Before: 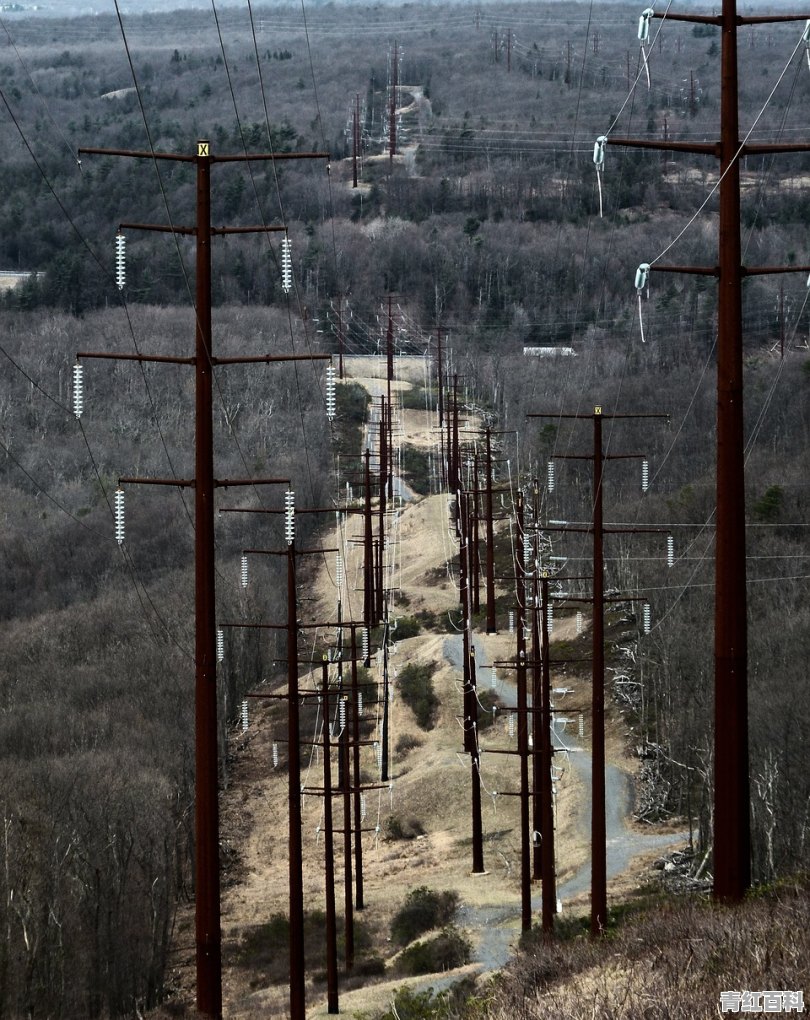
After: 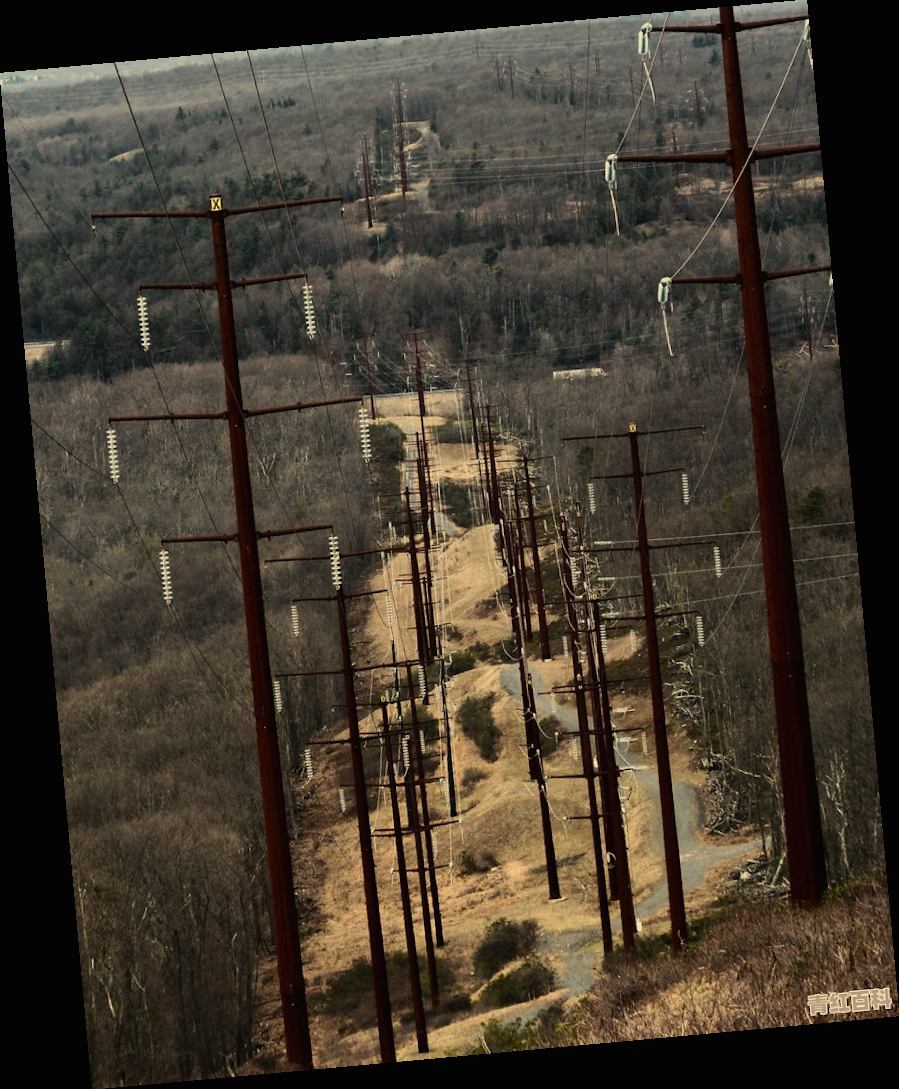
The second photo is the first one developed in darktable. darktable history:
rotate and perspective: rotation -5.2°, automatic cropping off
shadows and highlights: radius 121.13, shadows 21.4, white point adjustment -9.72, highlights -14.39, soften with gaussian
color zones: curves: ch0 [(0.068, 0.464) (0.25, 0.5) (0.48, 0.508) (0.75, 0.536) (0.886, 0.476) (0.967, 0.456)]; ch1 [(0.066, 0.456) (0.25, 0.5) (0.616, 0.508) (0.746, 0.56) (0.934, 0.444)]
contrast brightness saturation: contrast -0.02, brightness -0.01, saturation 0.03
white balance: red 1.123, blue 0.83
